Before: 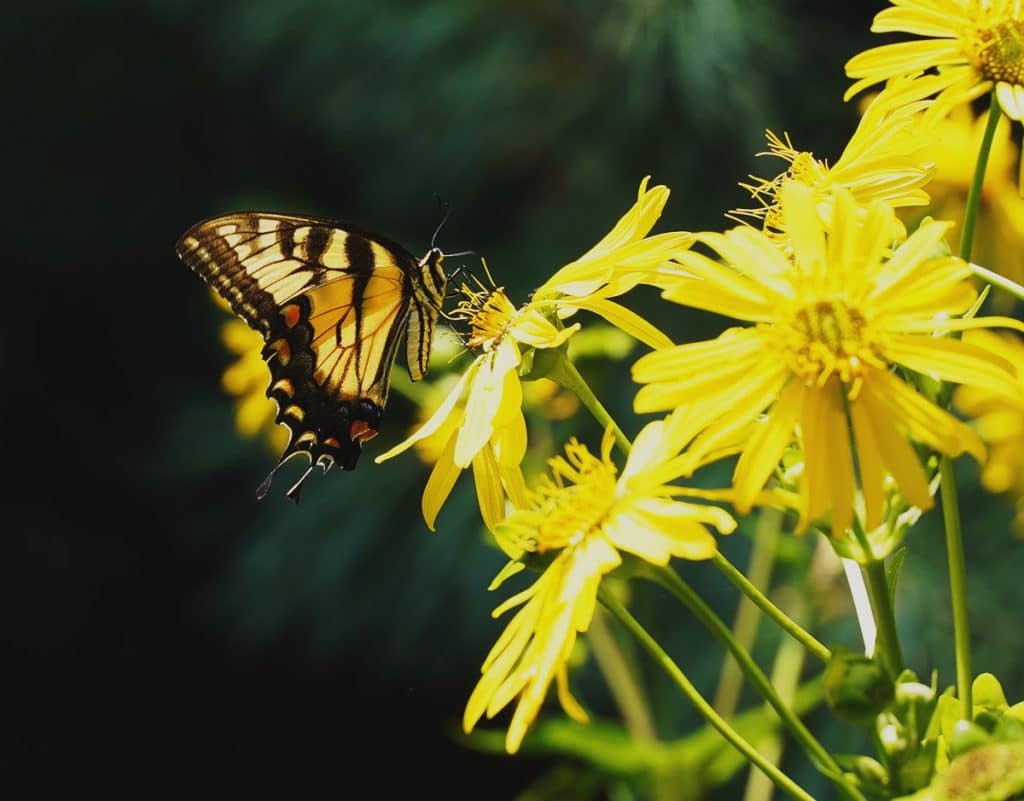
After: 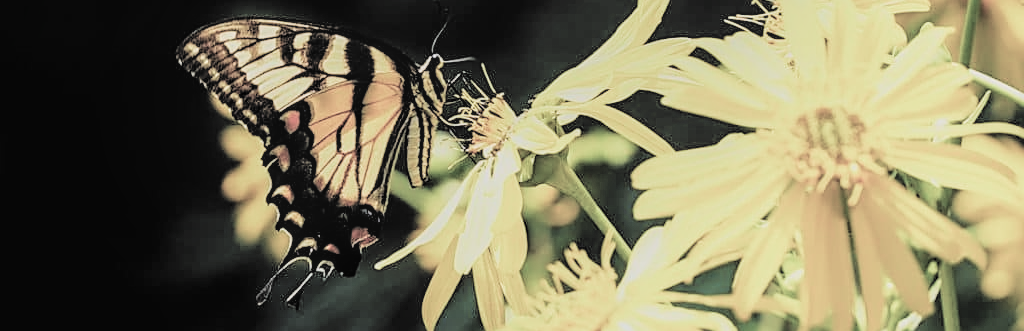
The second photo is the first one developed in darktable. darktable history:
crop and rotate: top 24.344%, bottom 34.212%
sharpen: on, module defaults
contrast brightness saturation: contrast 0.101, brightness 0.314, saturation 0.149
tone equalizer: on, module defaults
filmic rgb: black relative exposure -5.12 EV, white relative exposure 3.98 EV, hardness 2.9, contrast 1.096, highlights saturation mix -19.52%, color science v4 (2020), iterations of high-quality reconstruction 0
local contrast: on, module defaults
